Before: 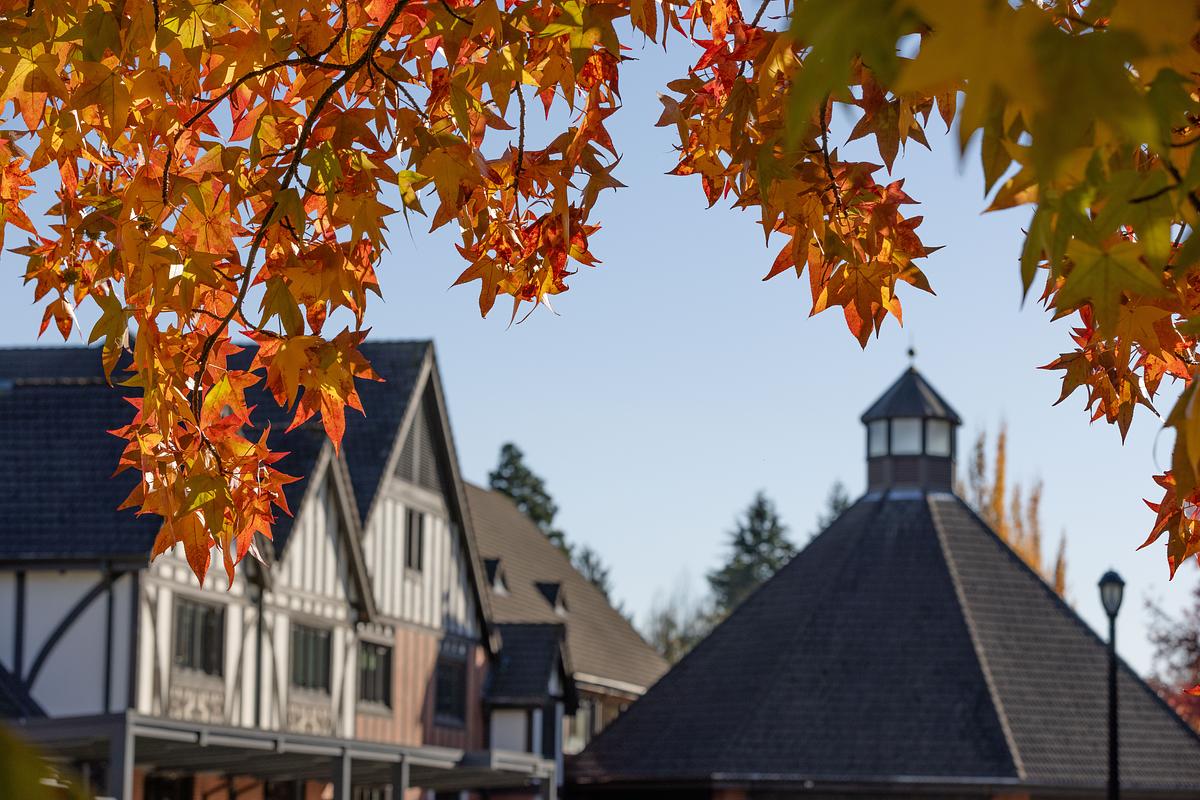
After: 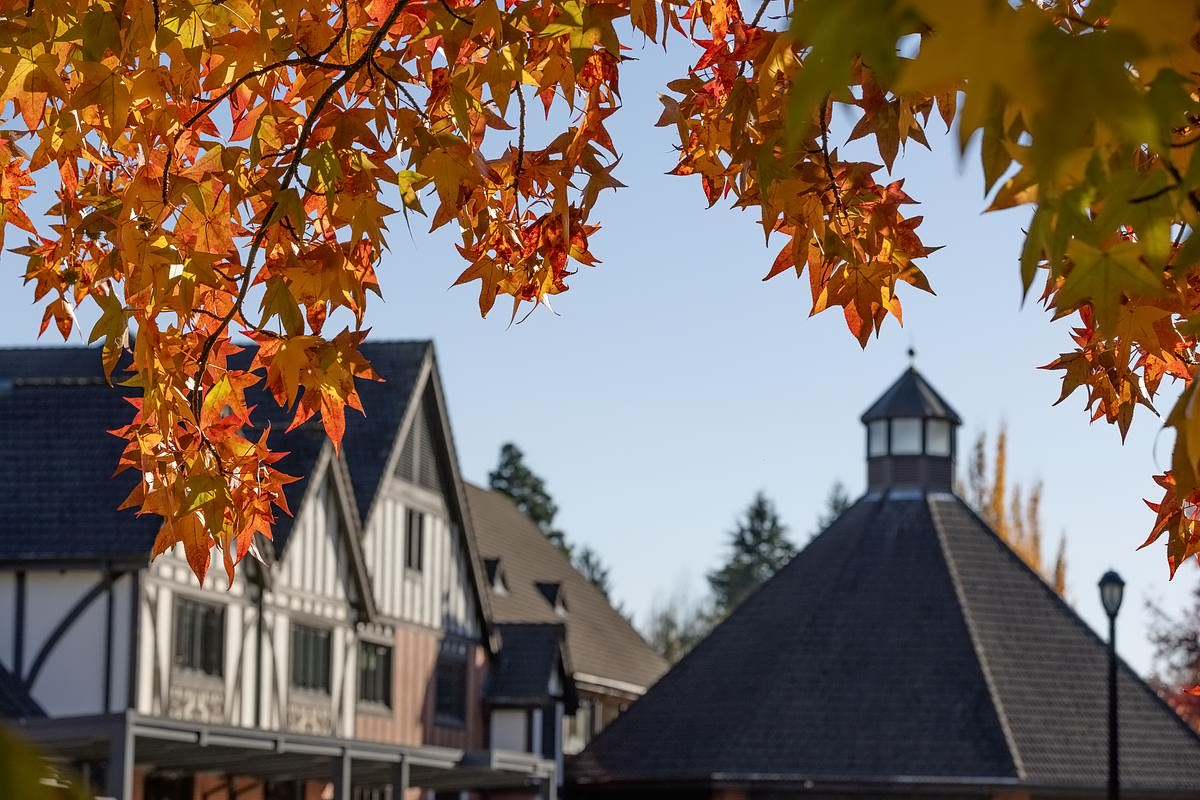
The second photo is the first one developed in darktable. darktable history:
contrast equalizer: y [[0.5 ×4, 0.524, 0.59], [0.5 ×6], [0.5 ×6], [0, 0, 0, 0.01, 0.045, 0.012], [0, 0, 0, 0.044, 0.195, 0.131]]
contrast brightness saturation: contrast 0.07
